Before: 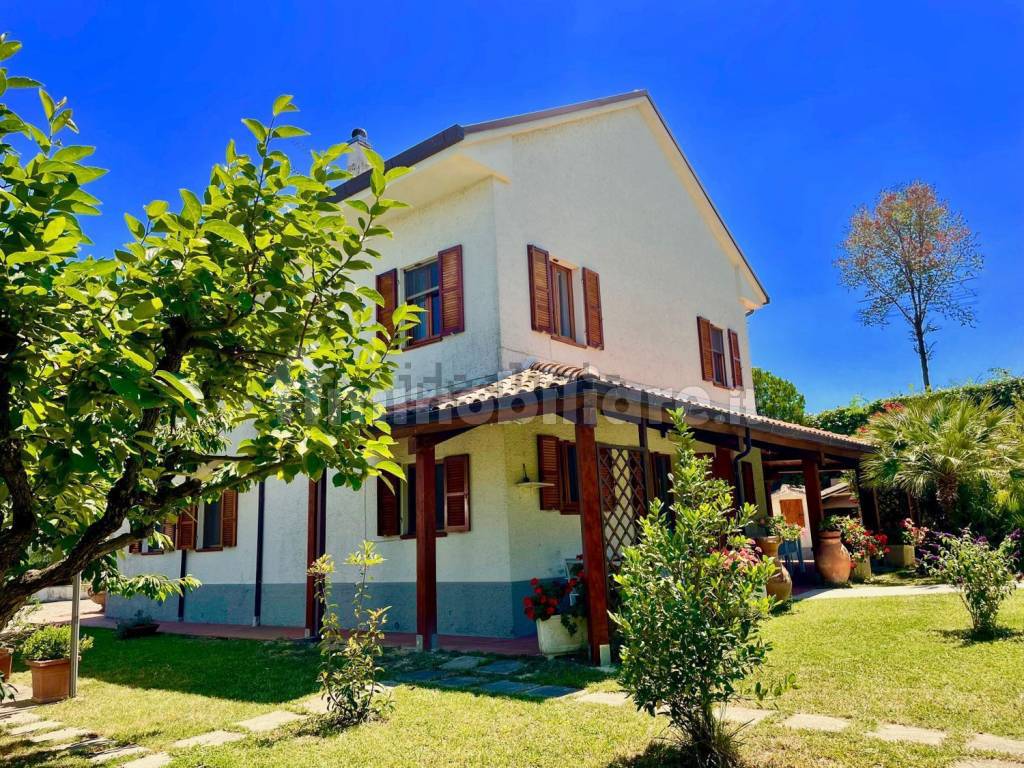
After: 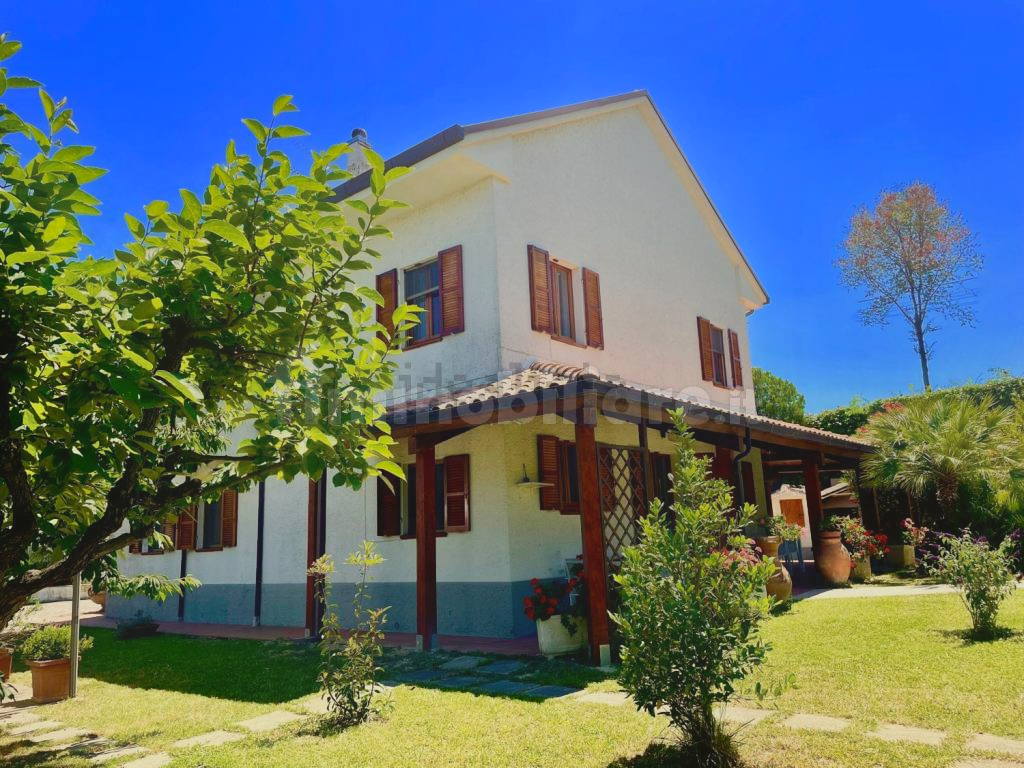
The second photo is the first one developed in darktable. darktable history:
contrast equalizer: y [[0.6 ×6], [0.55 ×6], [0 ×6], [0 ×6], [0 ×6]], mix -0.993
